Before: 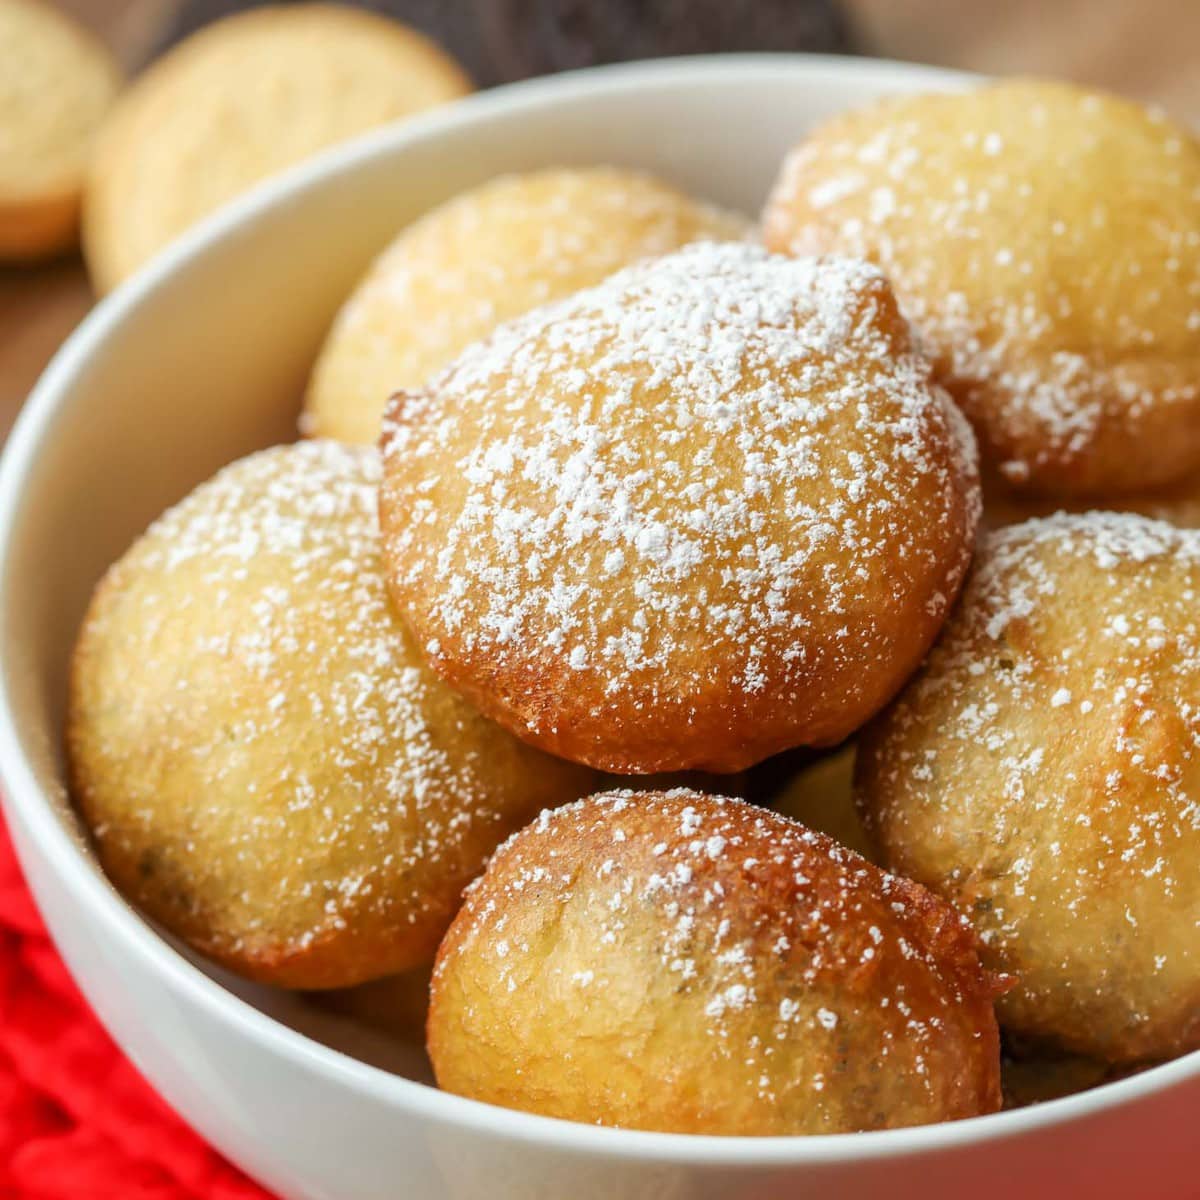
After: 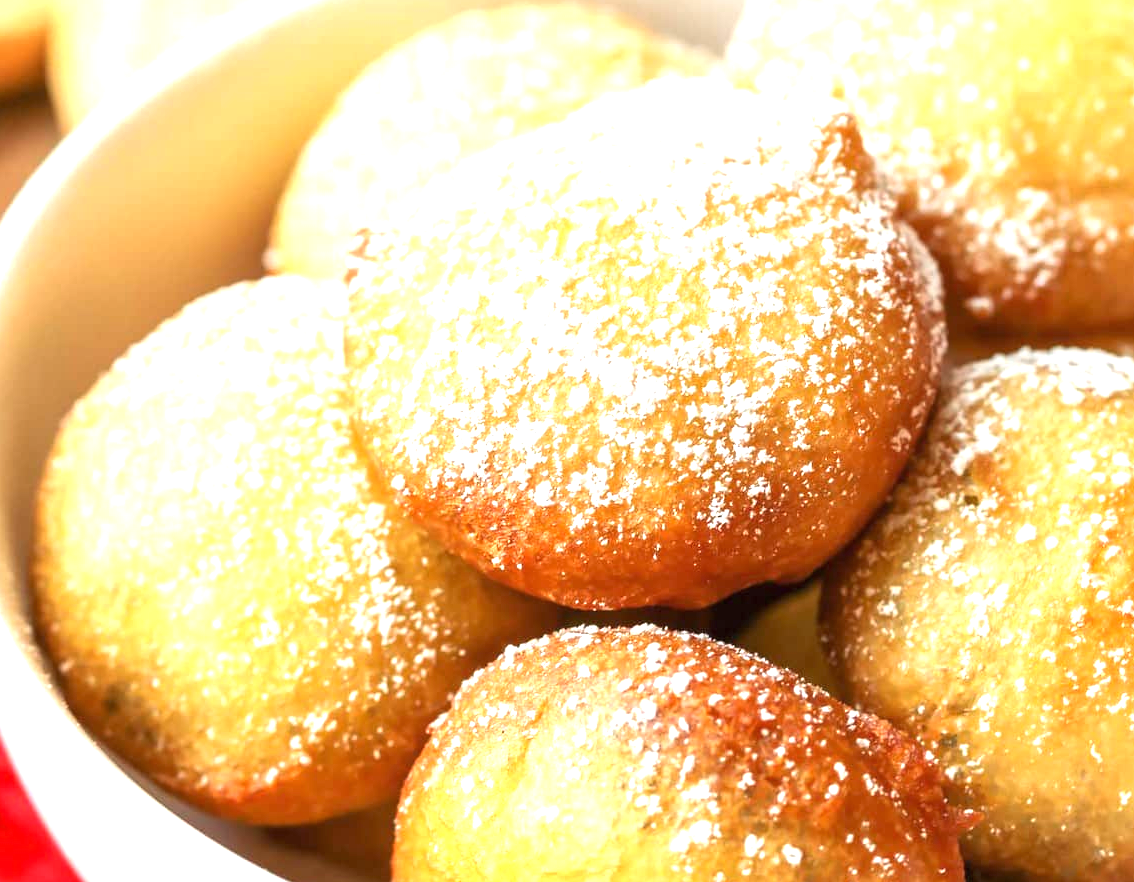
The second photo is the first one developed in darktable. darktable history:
crop and rotate: left 2.937%, top 13.7%, right 2.538%, bottom 12.746%
exposure: black level correction 0, exposure 1.199 EV, compensate highlight preservation false
